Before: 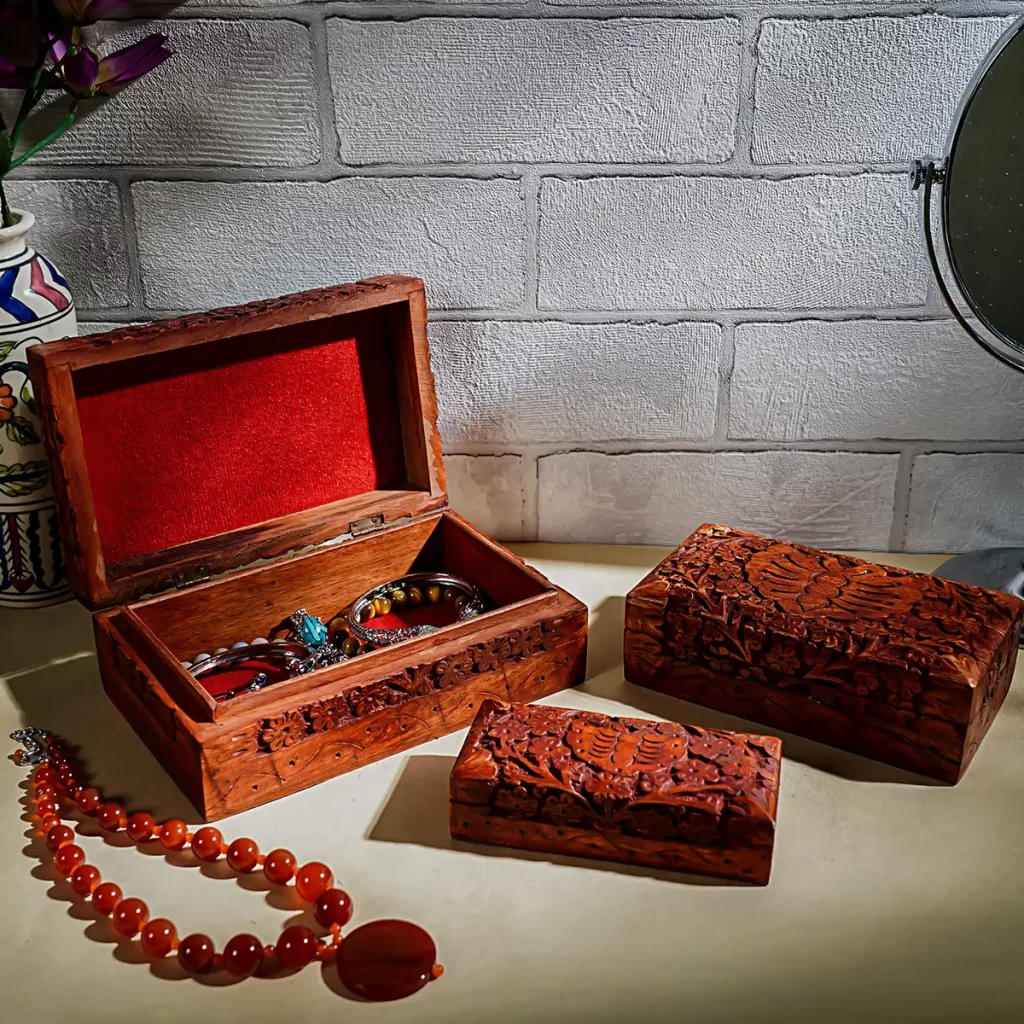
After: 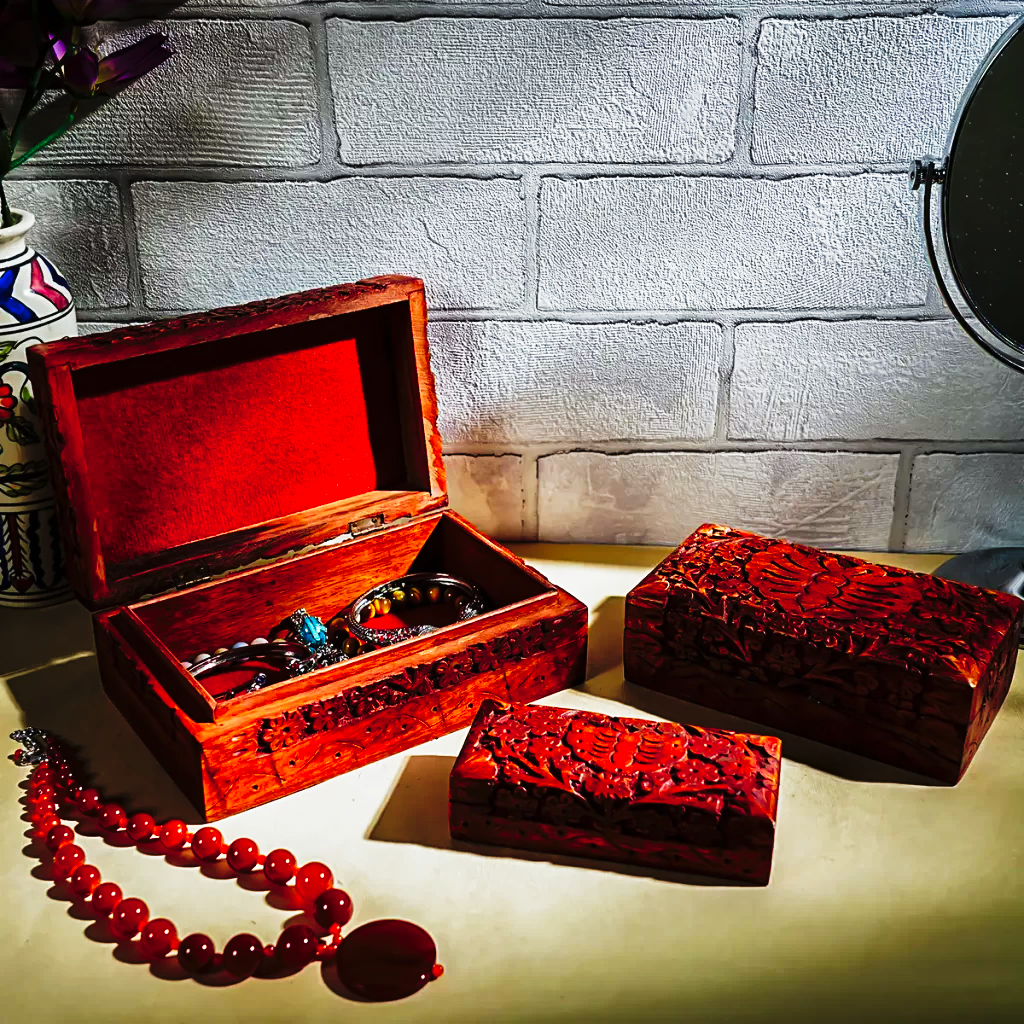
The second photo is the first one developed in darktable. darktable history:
white balance: red 0.978, blue 0.999
tone curve: curves: ch0 [(0, 0) (0.003, 0.002) (0.011, 0.005) (0.025, 0.011) (0.044, 0.017) (0.069, 0.021) (0.1, 0.027) (0.136, 0.035) (0.177, 0.05) (0.224, 0.076) (0.277, 0.126) (0.335, 0.212) (0.399, 0.333) (0.468, 0.473) (0.543, 0.627) (0.623, 0.784) (0.709, 0.9) (0.801, 0.963) (0.898, 0.988) (1, 1)], preserve colors none
shadows and highlights: on, module defaults
